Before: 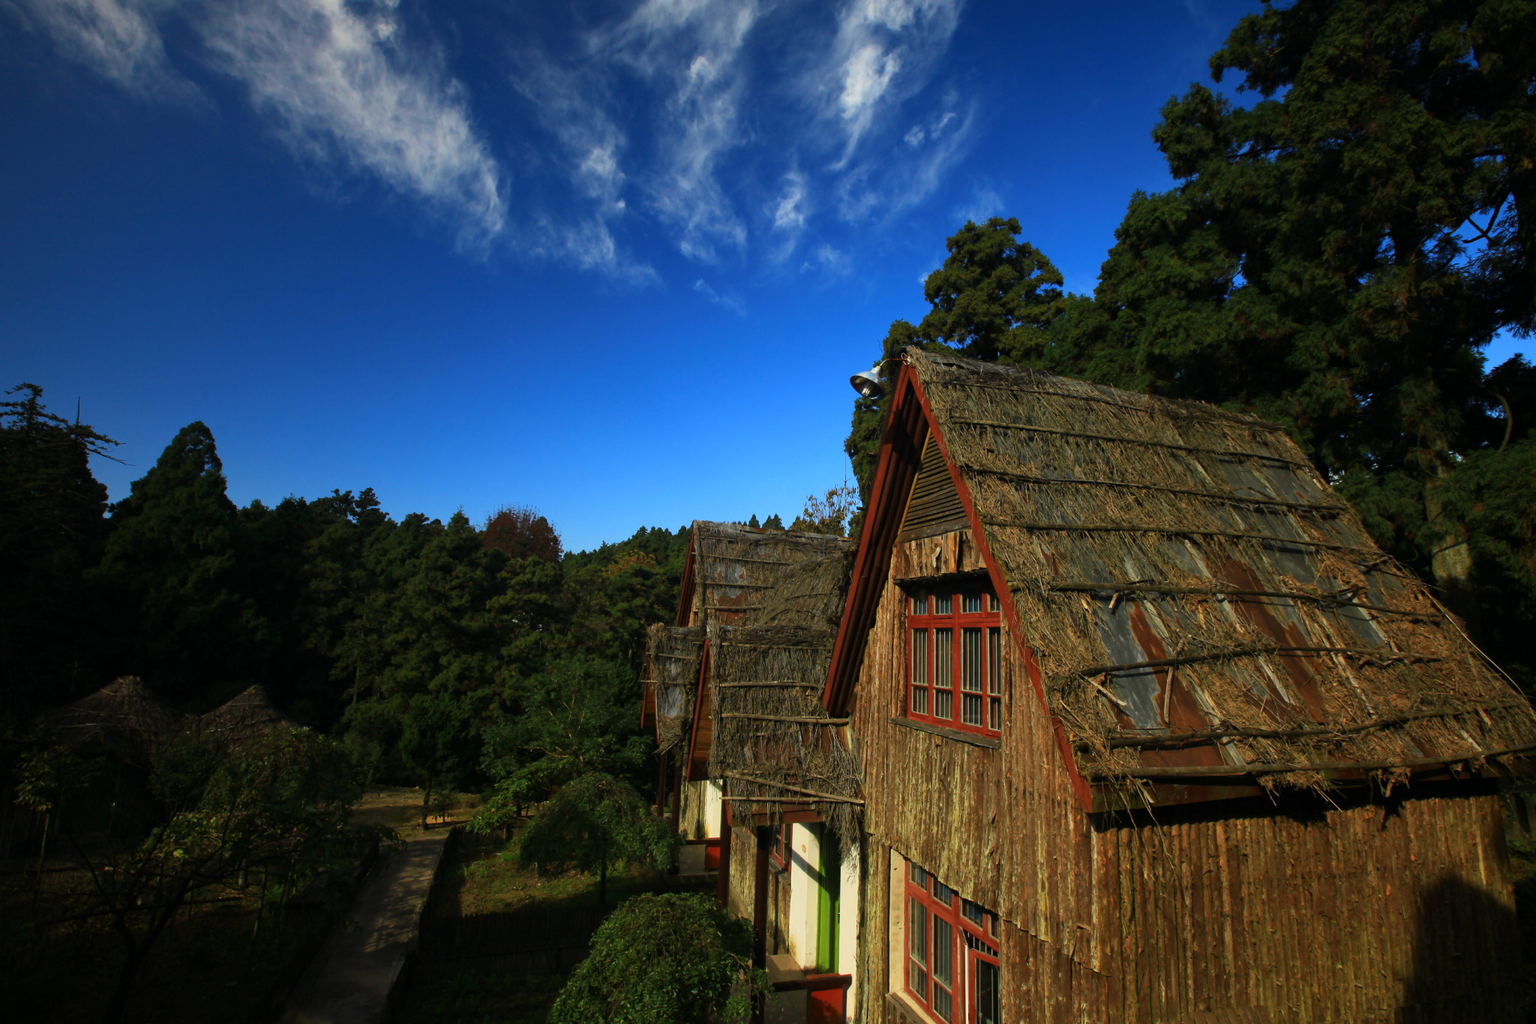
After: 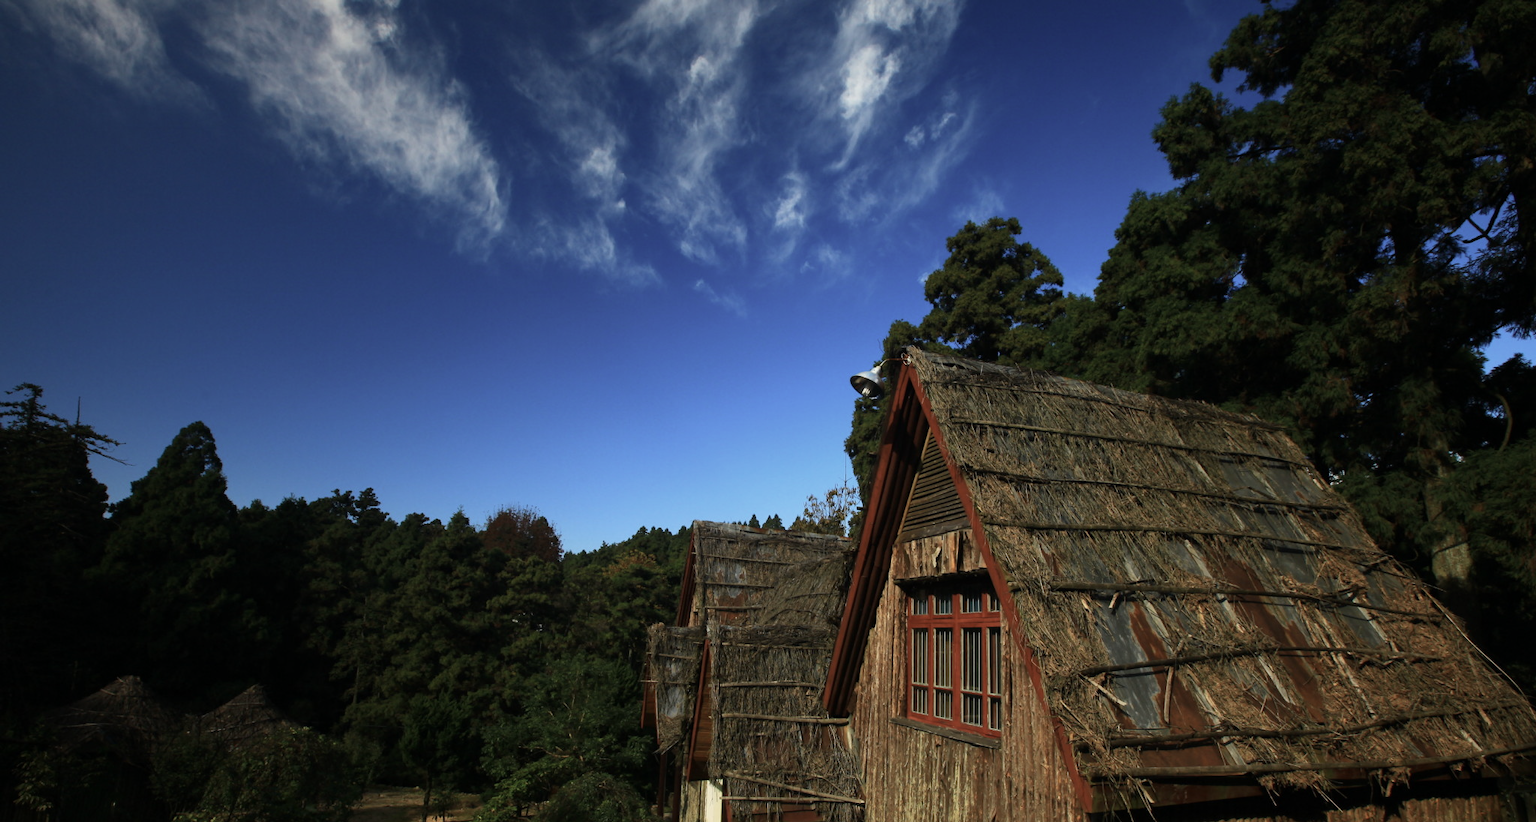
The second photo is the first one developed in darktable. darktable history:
contrast brightness saturation: contrast 0.097, saturation -0.288
crop: bottom 19.572%
